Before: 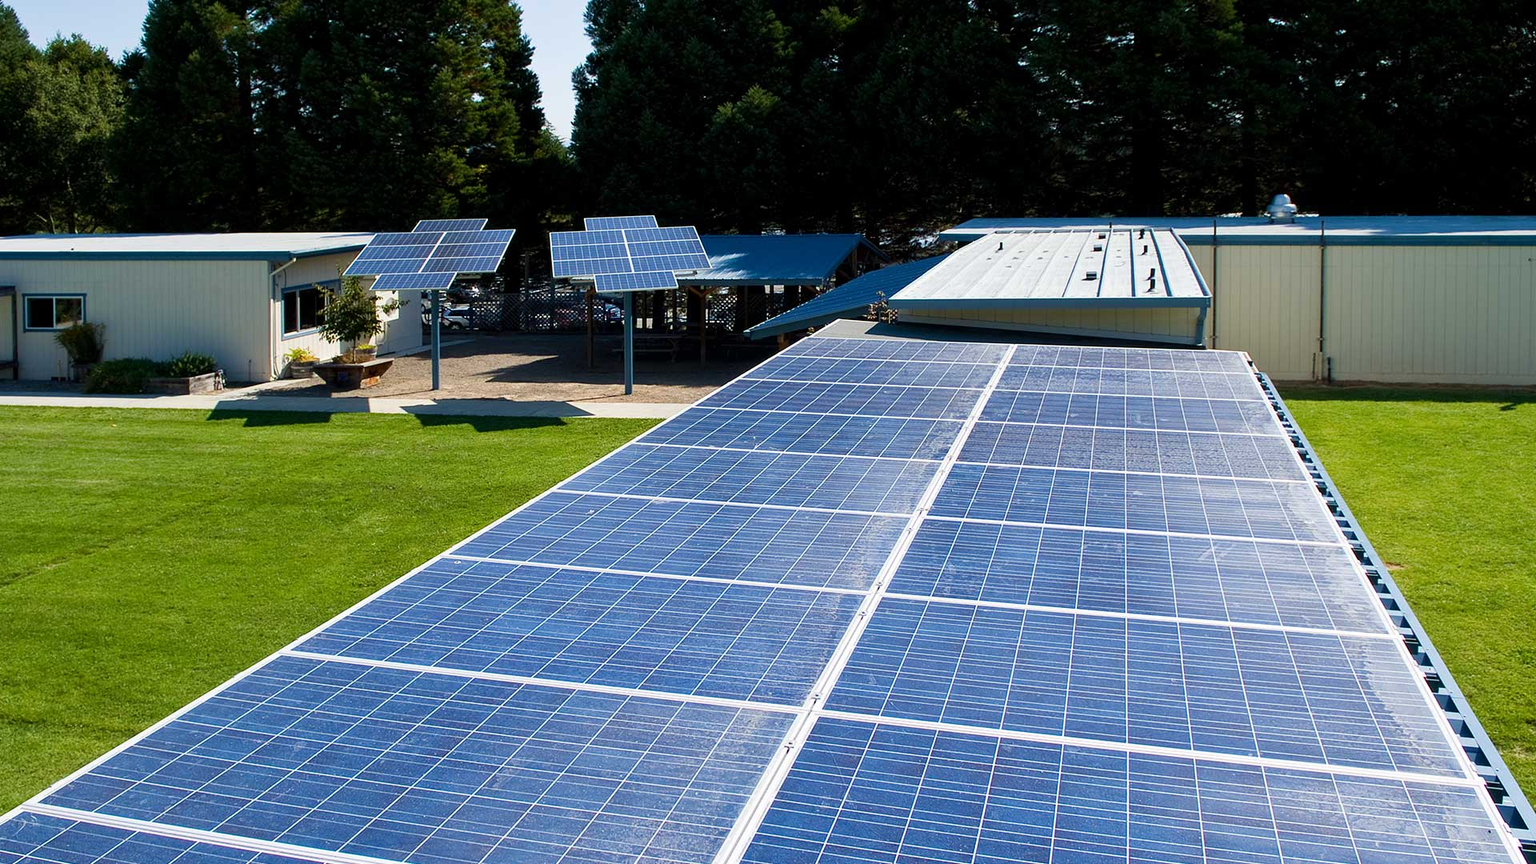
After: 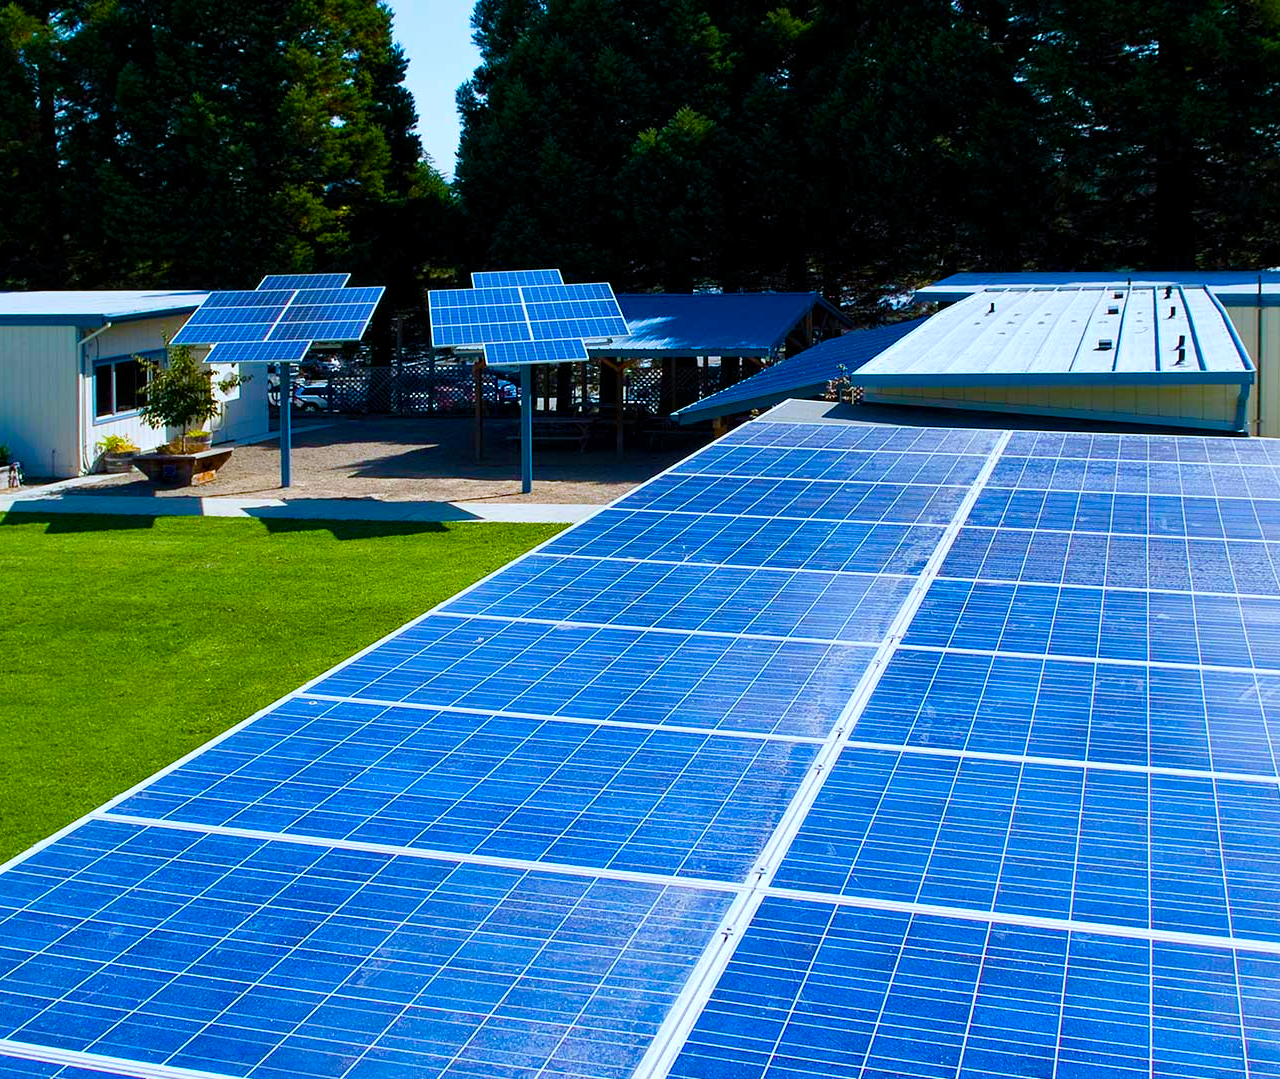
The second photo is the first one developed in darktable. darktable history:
color calibration: x 0.37, y 0.377, temperature 4289.93 K
crop and rotate: left 13.537%, right 19.796%
color balance rgb: perceptual saturation grading › global saturation 20%, perceptual saturation grading › highlights -25%, perceptual saturation grading › shadows 25%, global vibrance 50%
